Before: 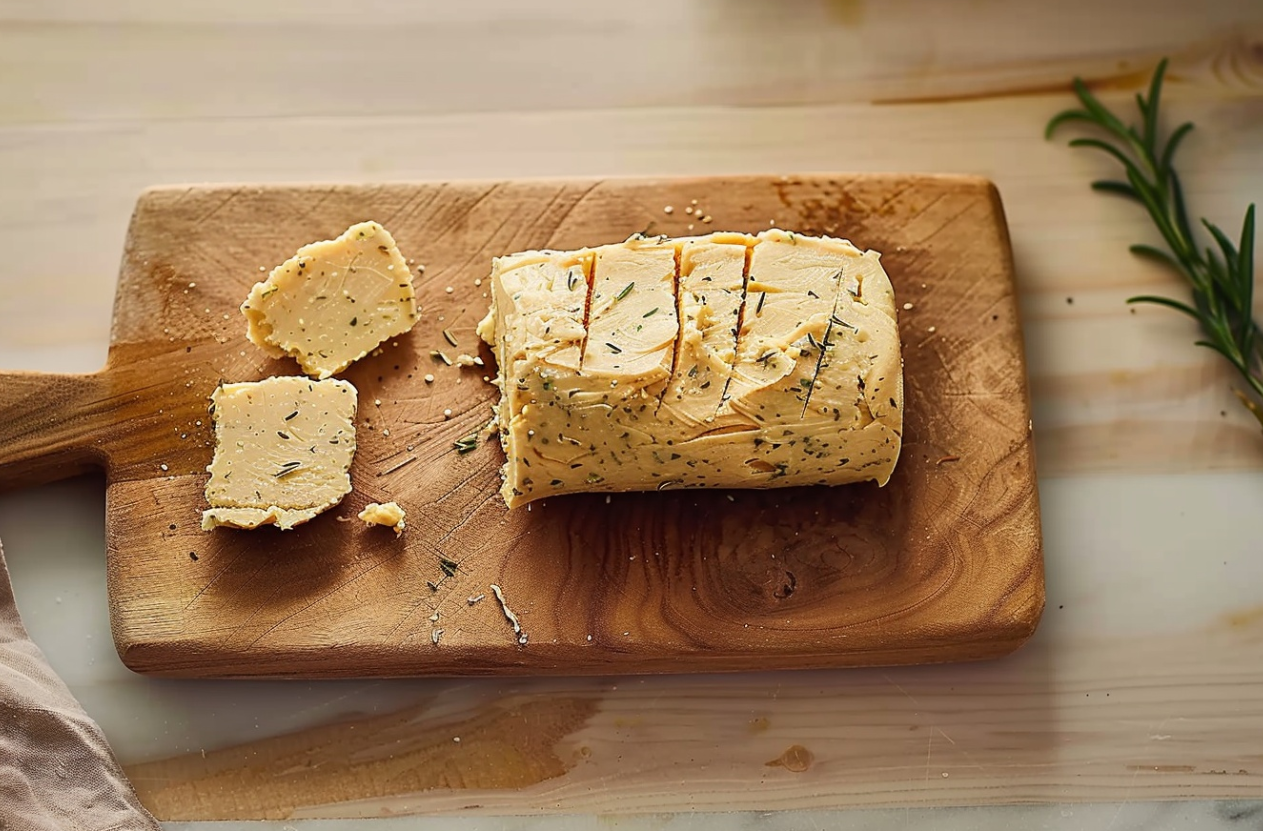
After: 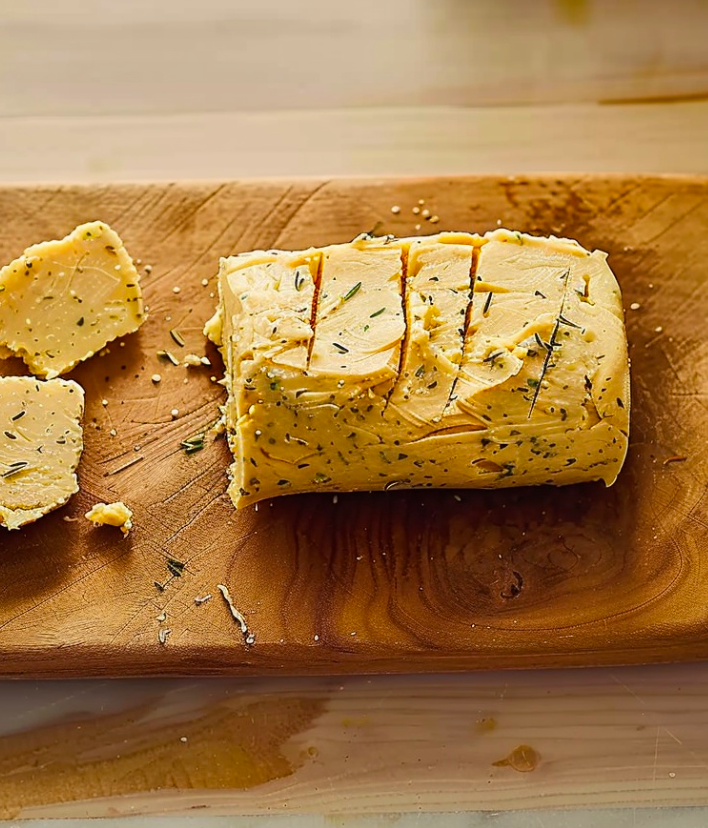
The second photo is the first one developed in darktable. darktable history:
color balance rgb: perceptual saturation grading › global saturation 20%, global vibrance 20%
crop: left 21.674%, right 22.086%
